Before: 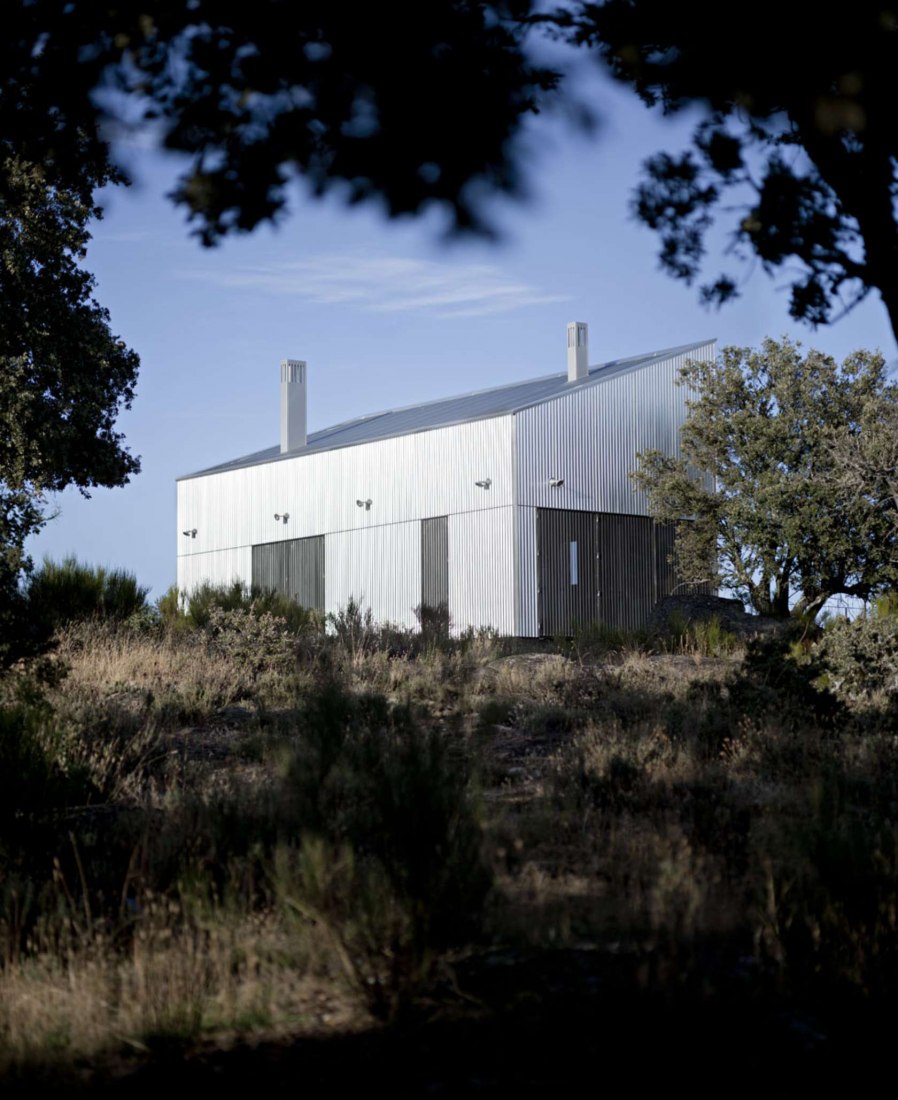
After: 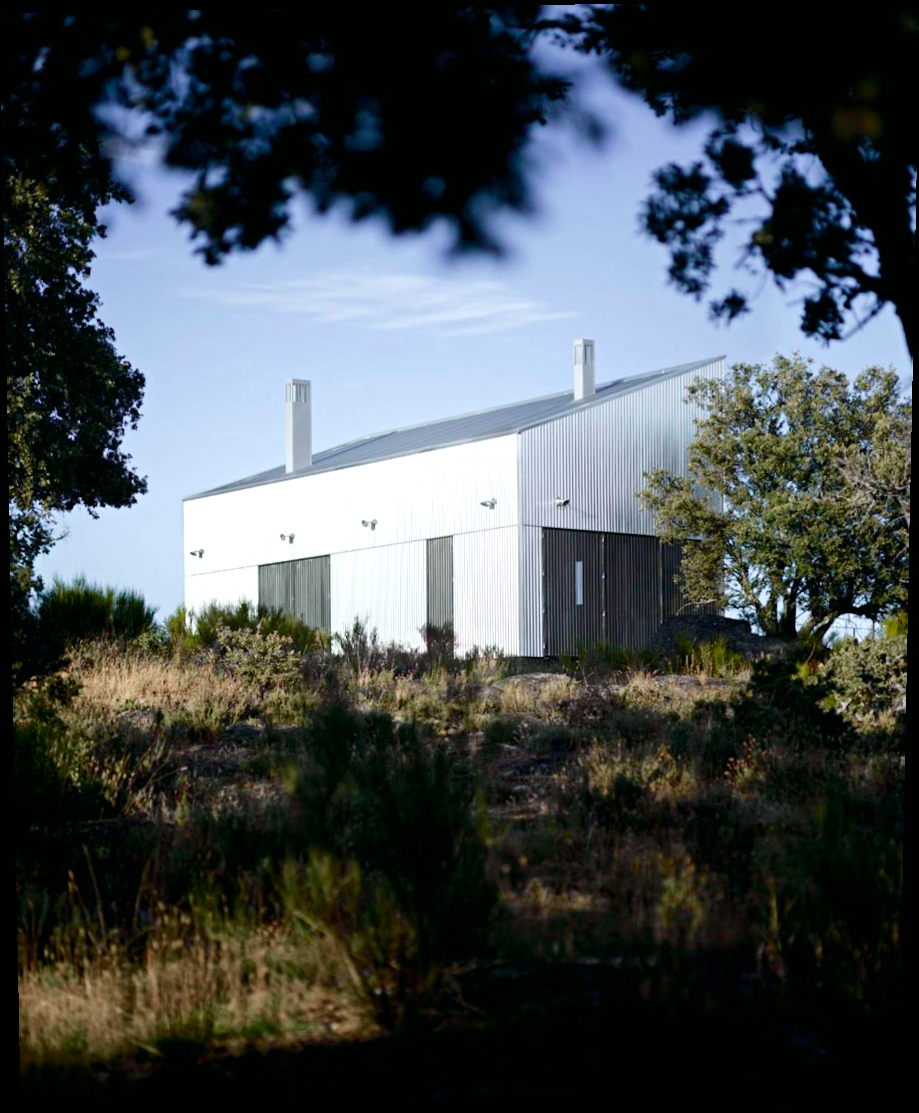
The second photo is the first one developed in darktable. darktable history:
color balance rgb: perceptual saturation grading › global saturation 25%, perceptual saturation grading › highlights -50%, perceptual saturation grading › shadows 30%, perceptual brilliance grading › global brilliance 12%, global vibrance 20%
rotate and perspective: lens shift (vertical) 0.048, lens shift (horizontal) -0.024, automatic cropping off
tone curve: curves: ch0 [(0, 0.003) (0.056, 0.041) (0.211, 0.187) (0.482, 0.519) (0.836, 0.864) (0.997, 0.984)]; ch1 [(0, 0) (0.276, 0.206) (0.393, 0.364) (0.482, 0.471) (0.506, 0.5) (0.523, 0.523) (0.572, 0.604) (0.635, 0.665) (0.695, 0.759) (1, 1)]; ch2 [(0, 0) (0.438, 0.456) (0.473, 0.47) (0.503, 0.503) (0.536, 0.527) (0.562, 0.584) (0.612, 0.61) (0.679, 0.72) (1, 1)], color space Lab, independent channels, preserve colors none
